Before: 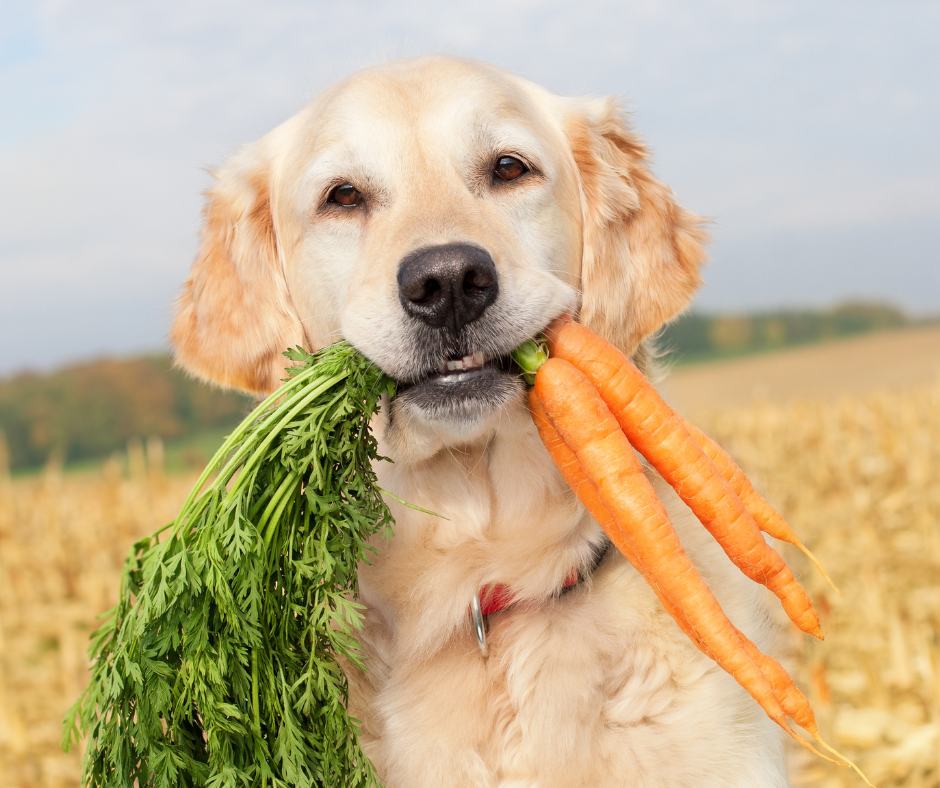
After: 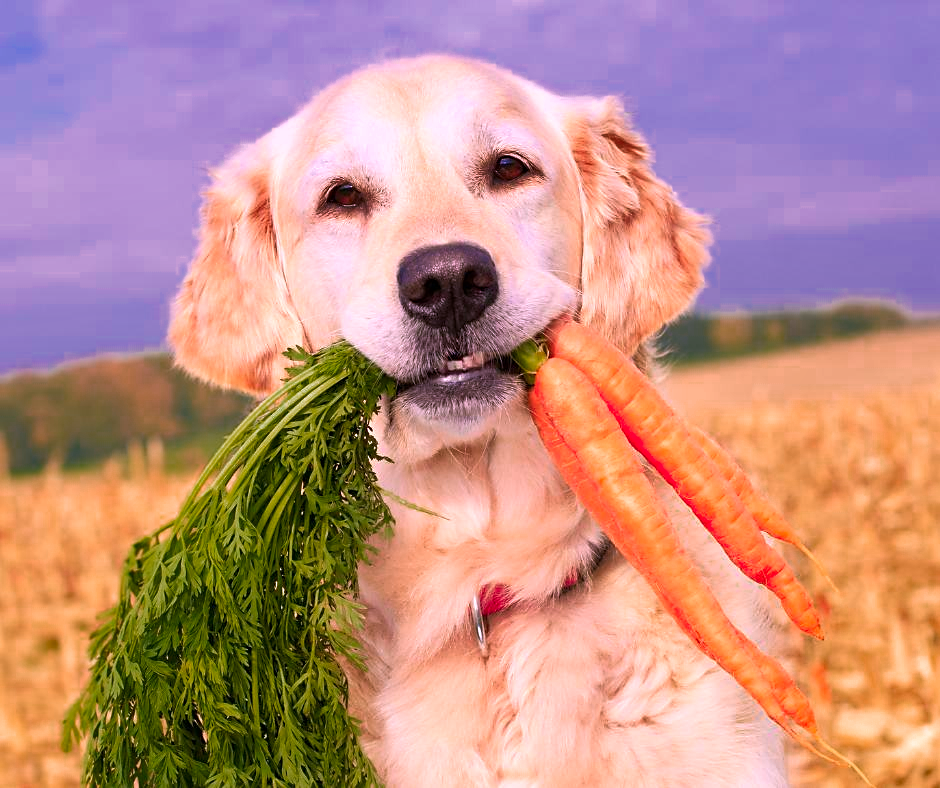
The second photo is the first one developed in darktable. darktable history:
sharpen: radius 1.864, amount 0.398, threshold 1.271
shadows and highlights: shadows 60, soften with gaussian
velvia: on, module defaults
color zones: curves: ch0 [(0, 0.553) (0.123, 0.58) (0.23, 0.419) (0.468, 0.155) (0.605, 0.132) (0.723, 0.063) (0.833, 0.172) (0.921, 0.468)]; ch1 [(0.025, 0.645) (0.229, 0.584) (0.326, 0.551) (0.537, 0.446) (0.599, 0.911) (0.708, 1) (0.805, 0.944)]; ch2 [(0.086, 0.468) (0.254, 0.464) (0.638, 0.564) (0.702, 0.592) (0.768, 0.564)]
white balance: red 1.066, blue 1.119
